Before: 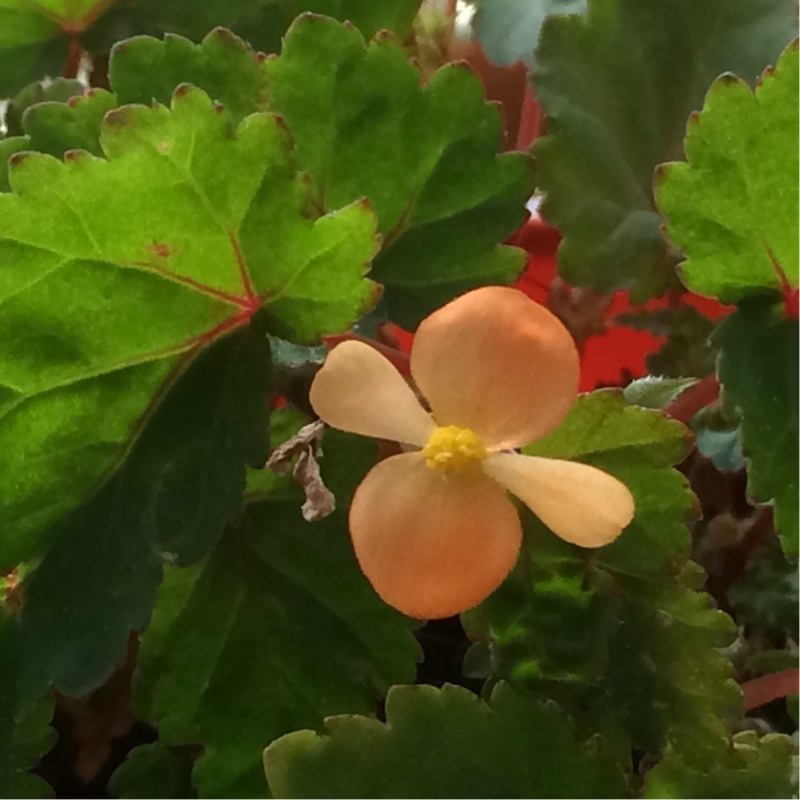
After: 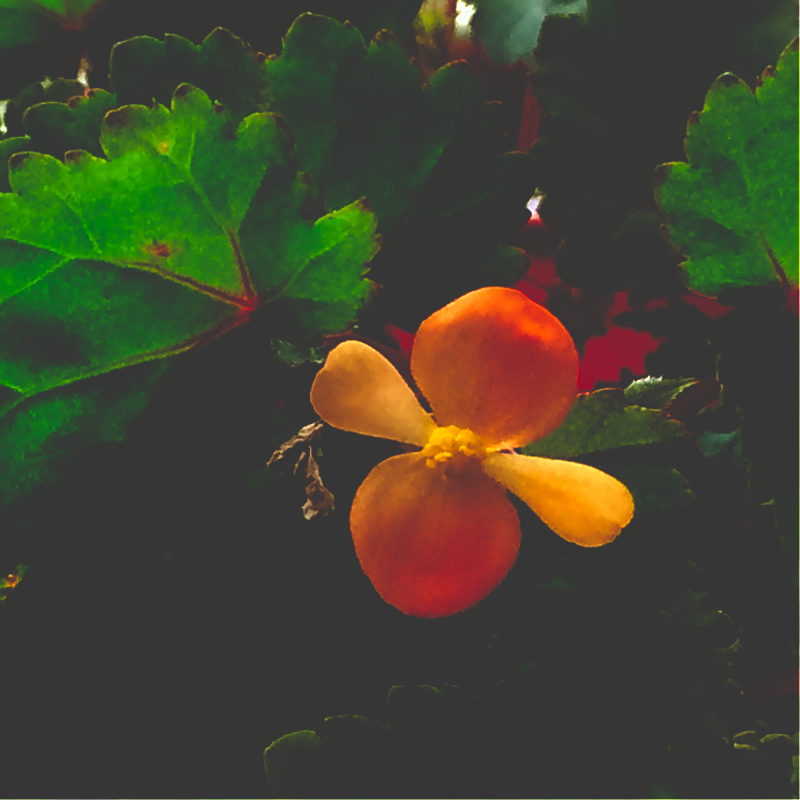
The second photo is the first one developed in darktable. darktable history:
contrast brightness saturation: saturation 0.183
sharpen: on, module defaults
base curve: curves: ch0 [(0, 0.036) (0.083, 0.04) (0.804, 1)], preserve colors none
